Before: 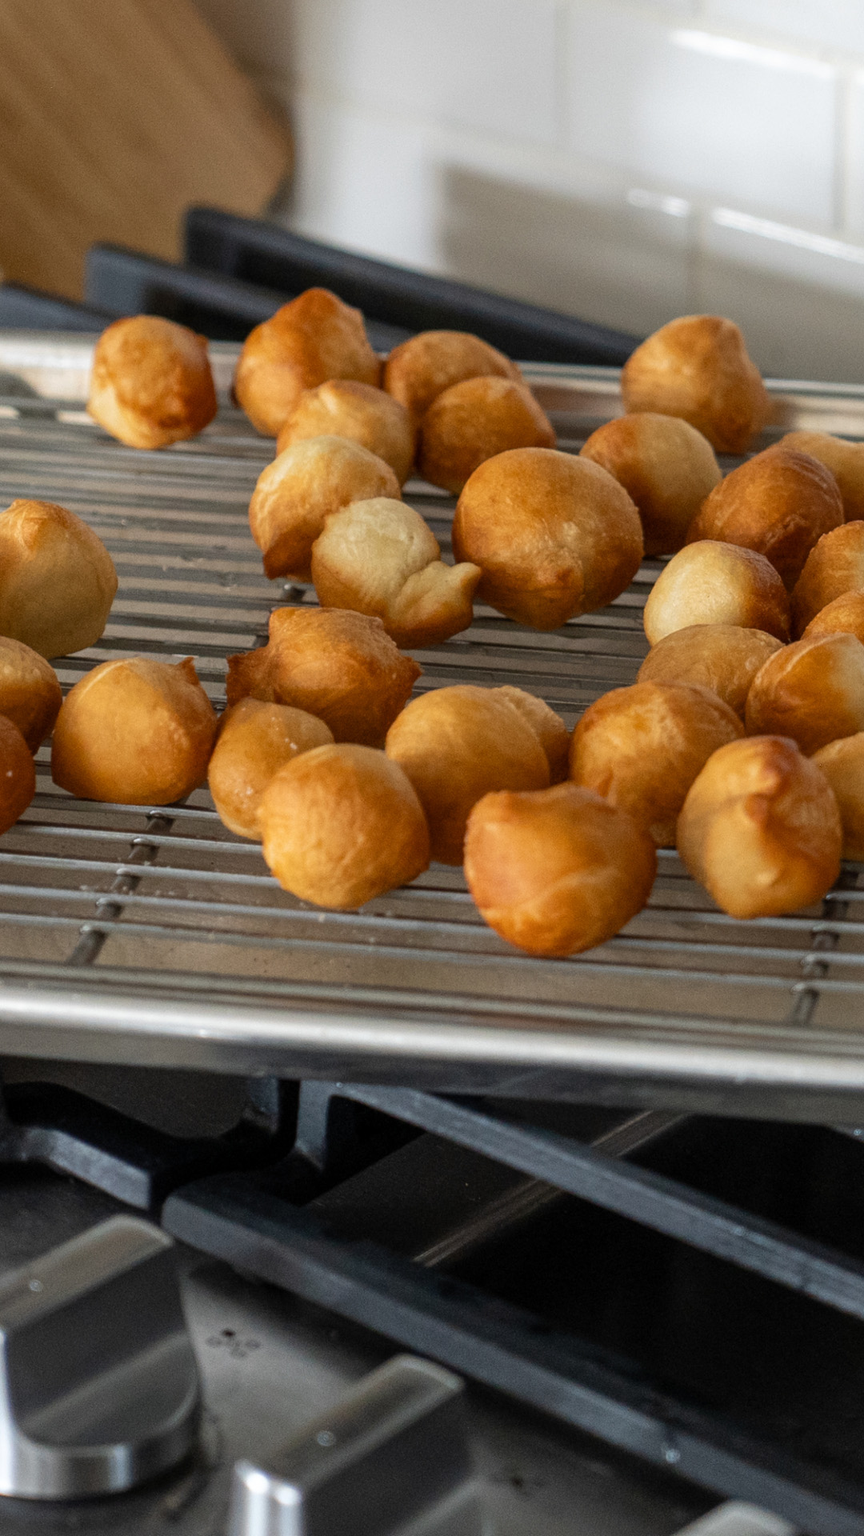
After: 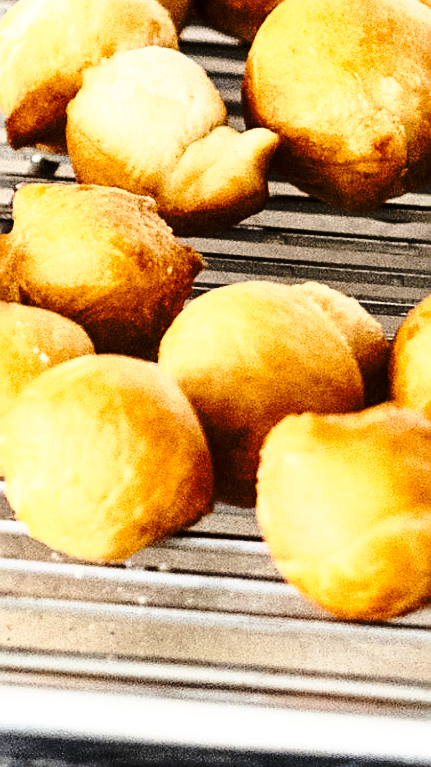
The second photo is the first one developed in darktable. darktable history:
rgb curve: curves: ch0 [(0, 0) (0.21, 0.15) (0.24, 0.21) (0.5, 0.75) (0.75, 0.96) (0.89, 0.99) (1, 1)]; ch1 [(0, 0.02) (0.21, 0.13) (0.25, 0.2) (0.5, 0.67) (0.75, 0.9) (0.89, 0.97) (1, 1)]; ch2 [(0, 0.02) (0.21, 0.13) (0.25, 0.2) (0.5, 0.67) (0.75, 0.9) (0.89, 0.97) (1, 1)], compensate middle gray true
crop: left 30%, top 30%, right 30%, bottom 30%
base curve: curves: ch0 [(0, 0) (0.032, 0.037) (0.105, 0.228) (0.435, 0.76) (0.856, 0.983) (1, 1)], preserve colors none
sharpen: on, module defaults
